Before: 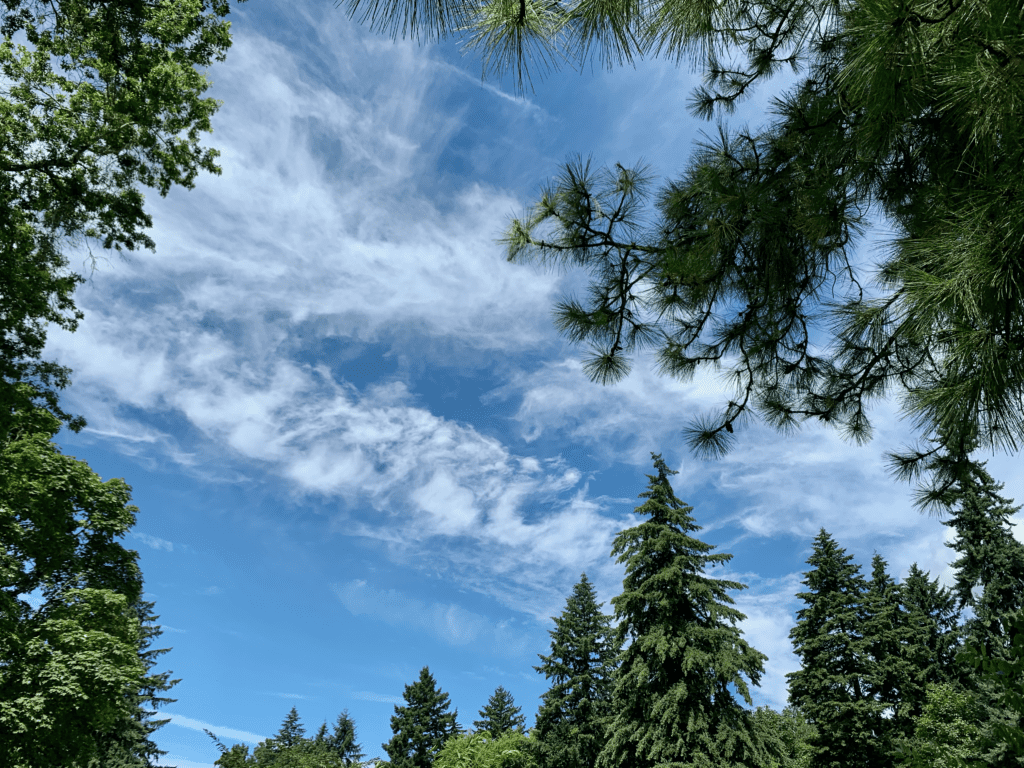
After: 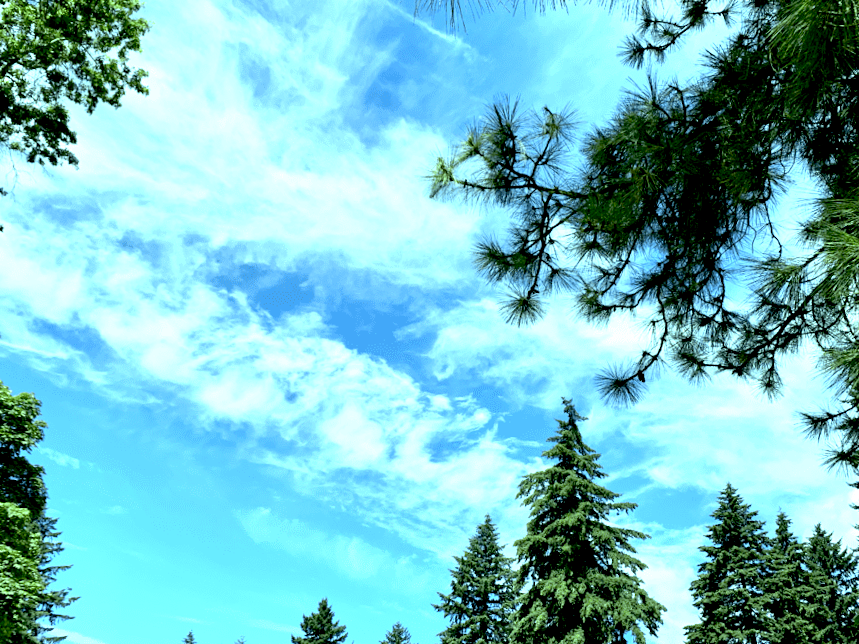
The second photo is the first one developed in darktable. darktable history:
color balance: mode lift, gamma, gain (sRGB), lift [0.997, 0.979, 1.021, 1.011], gamma [1, 1.084, 0.916, 0.998], gain [1, 0.87, 1.13, 1.101], contrast 4.55%, contrast fulcrum 38.24%, output saturation 104.09%
crop and rotate: angle -3.27°, left 5.211%, top 5.211%, right 4.607%, bottom 4.607%
exposure: black level correction 0.01, exposure 1 EV, compensate highlight preservation false
